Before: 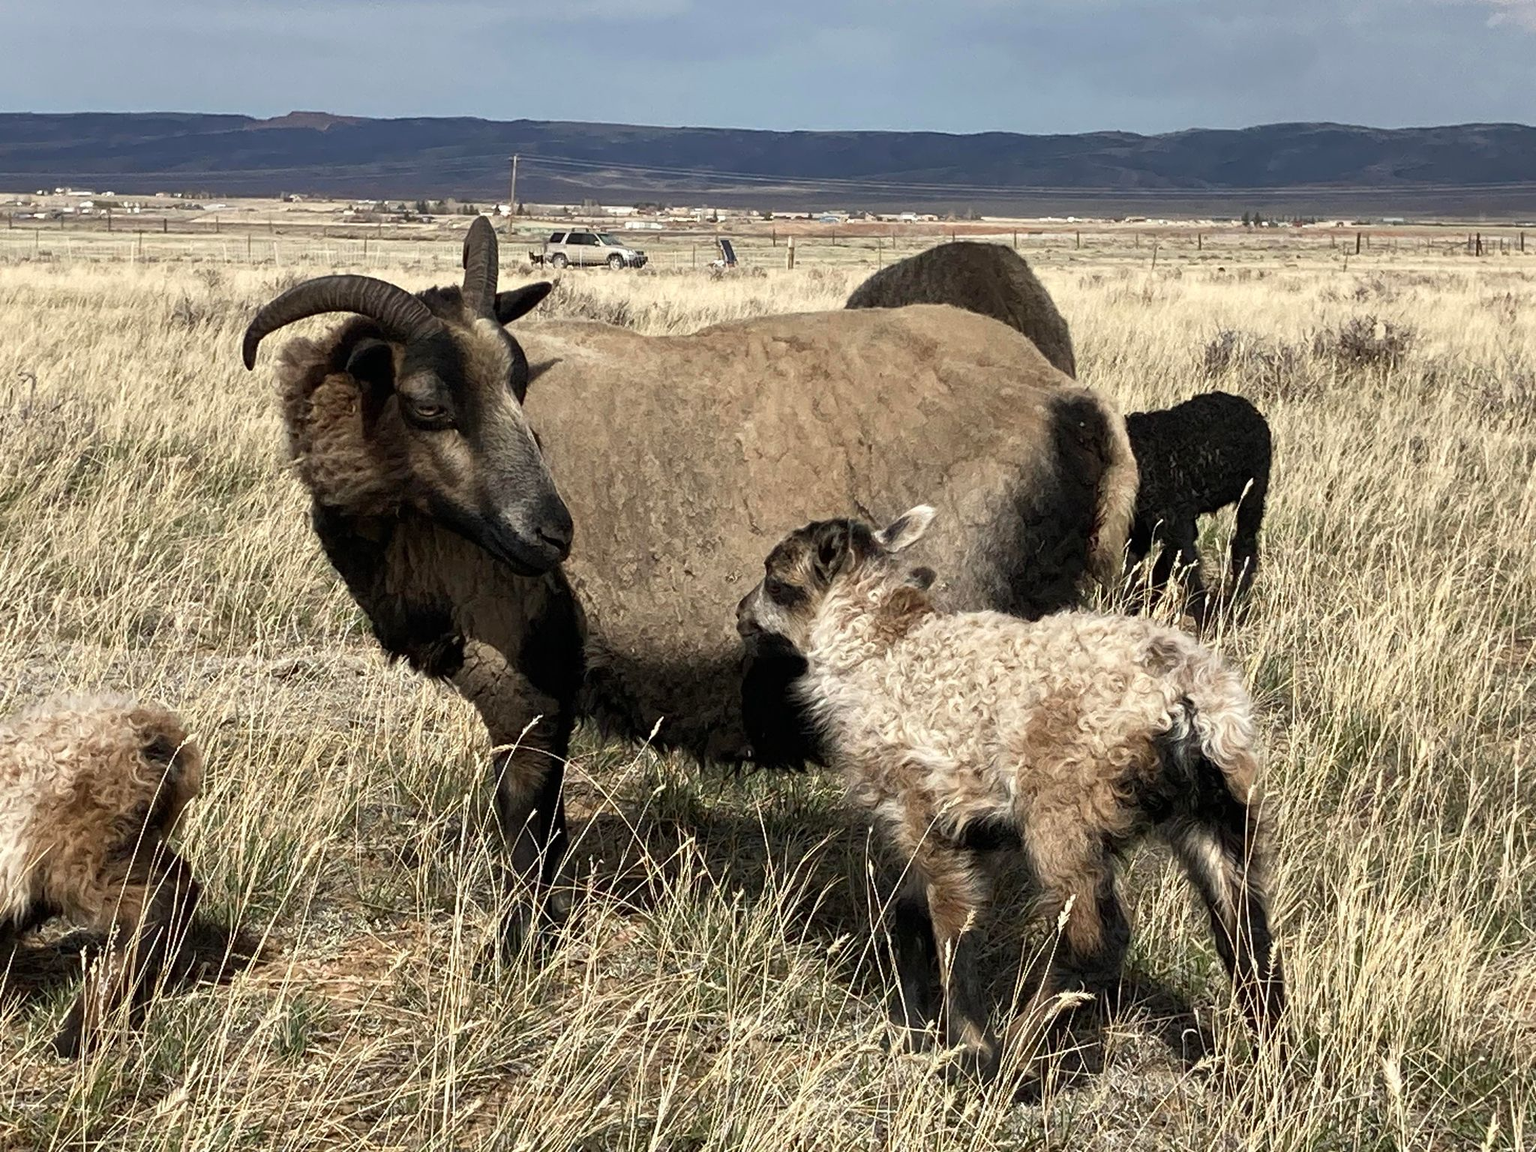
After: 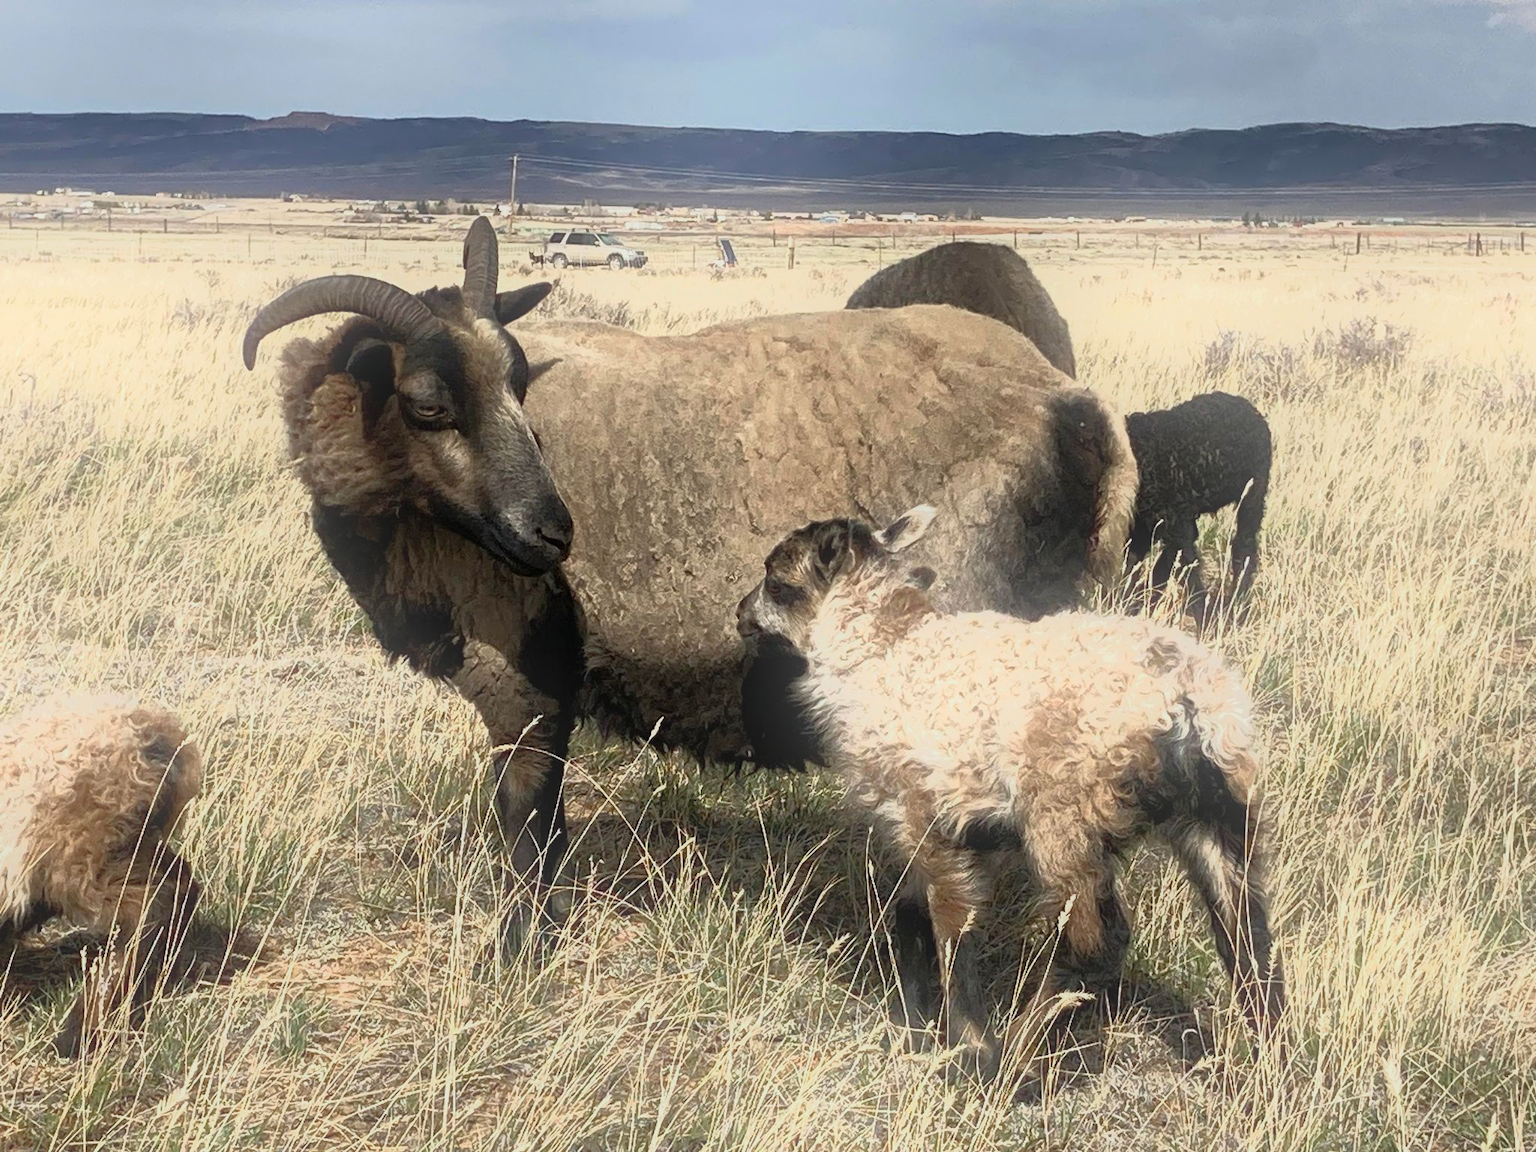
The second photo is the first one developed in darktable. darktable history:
tone equalizer: -7 EV -0.63 EV, -6 EV 1 EV, -5 EV -0.45 EV, -4 EV 0.43 EV, -3 EV 0.41 EV, -2 EV 0.15 EV, -1 EV -0.15 EV, +0 EV -0.39 EV, smoothing diameter 25%, edges refinement/feathering 10, preserve details guided filter
bloom: threshold 82.5%, strength 16.25%
